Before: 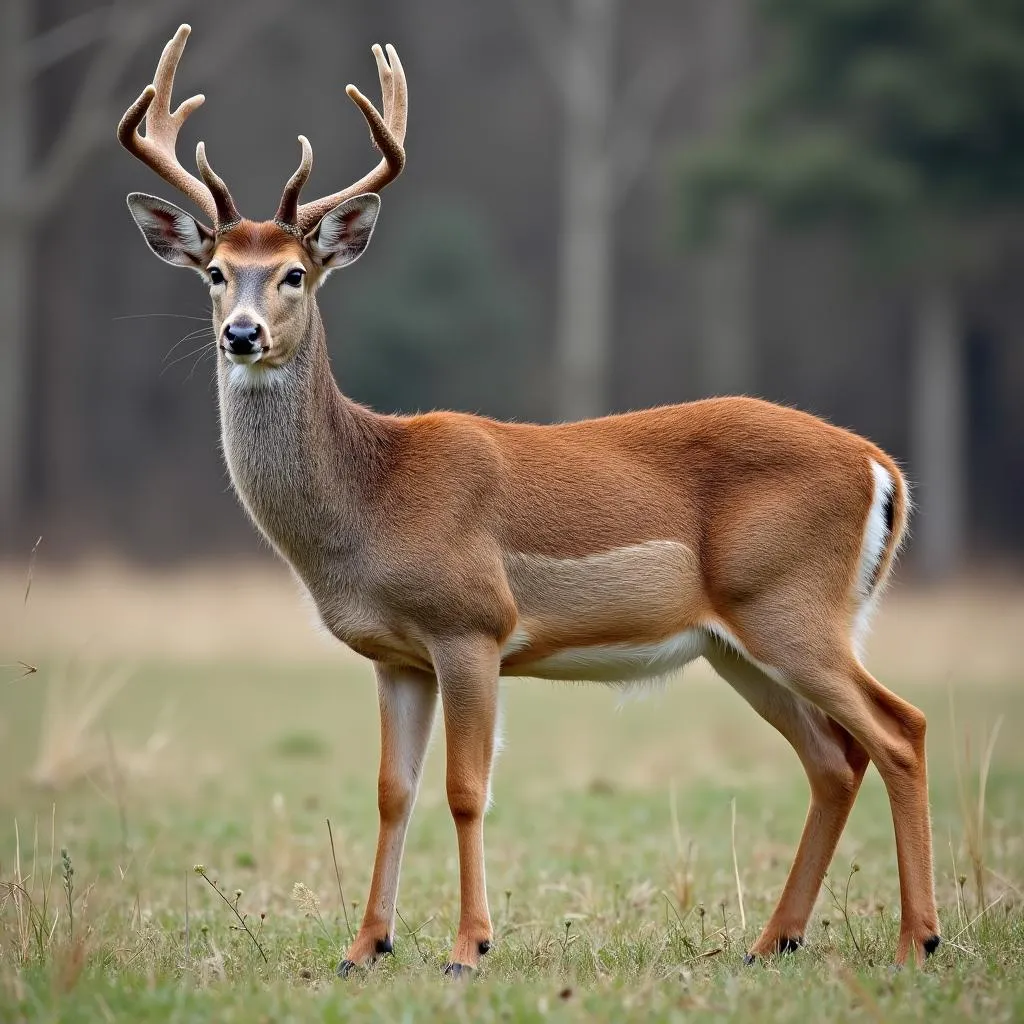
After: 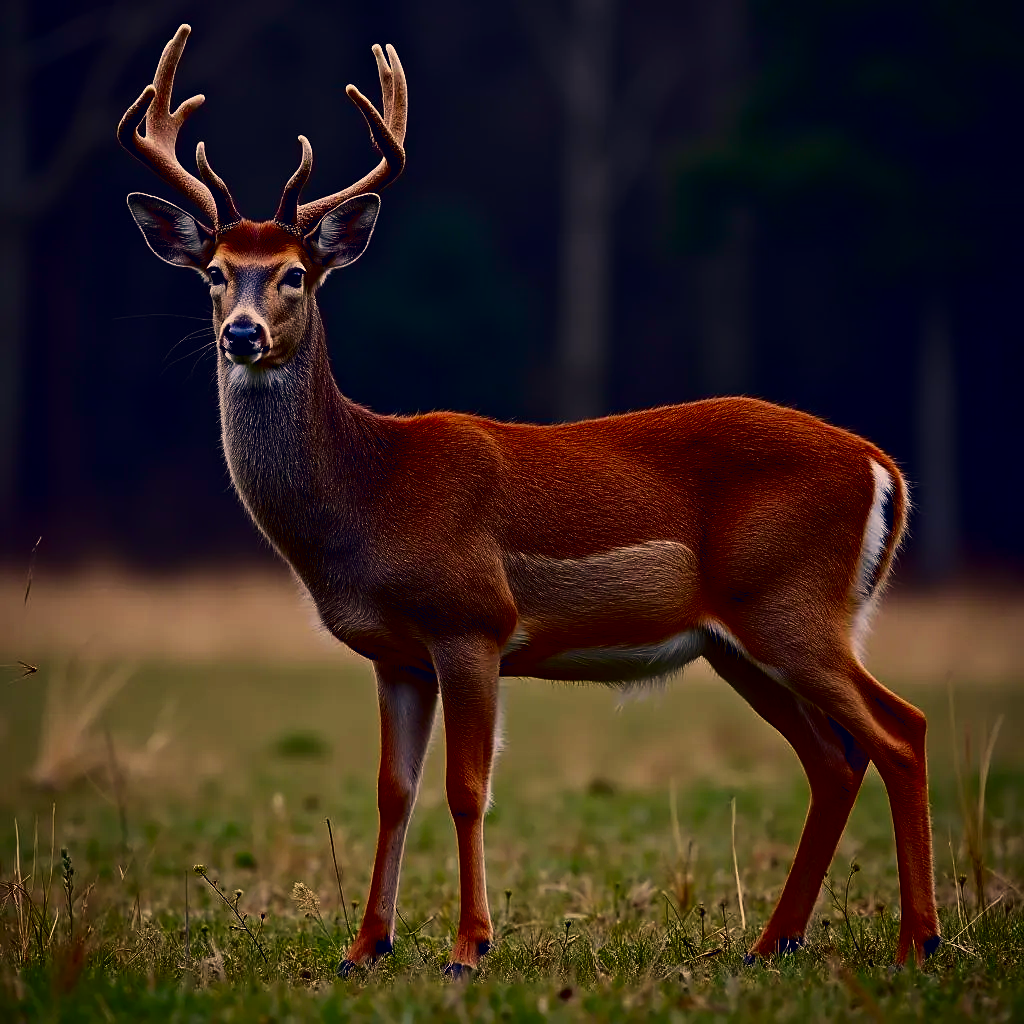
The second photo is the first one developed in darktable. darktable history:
sharpen: radius 1.867, amount 0.404, threshold 1.553
contrast brightness saturation: brightness -0.996, saturation 0.983
filmic rgb: middle gray luminance 10.25%, black relative exposure -8.59 EV, white relative exposure 3.28 EV, target black luminance 0%, hardness 5.21, latitude 44.67%, contrast 1.301, highlights saturation mix 4.64%, shadows ↔ highlights balance 24.64%
color correction: highlights a* 19.66, highlights b* 26.9, shadows a* 3.33, shadows b* -17.8, saturation 0.75
